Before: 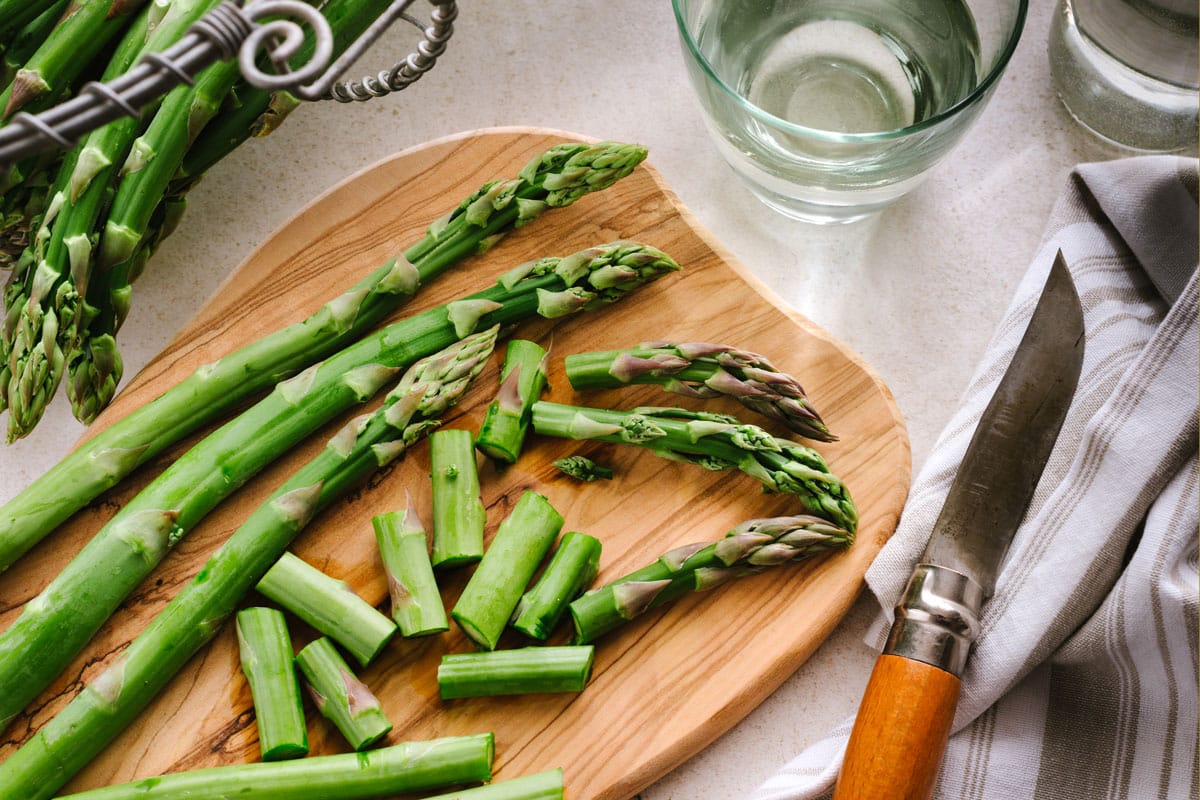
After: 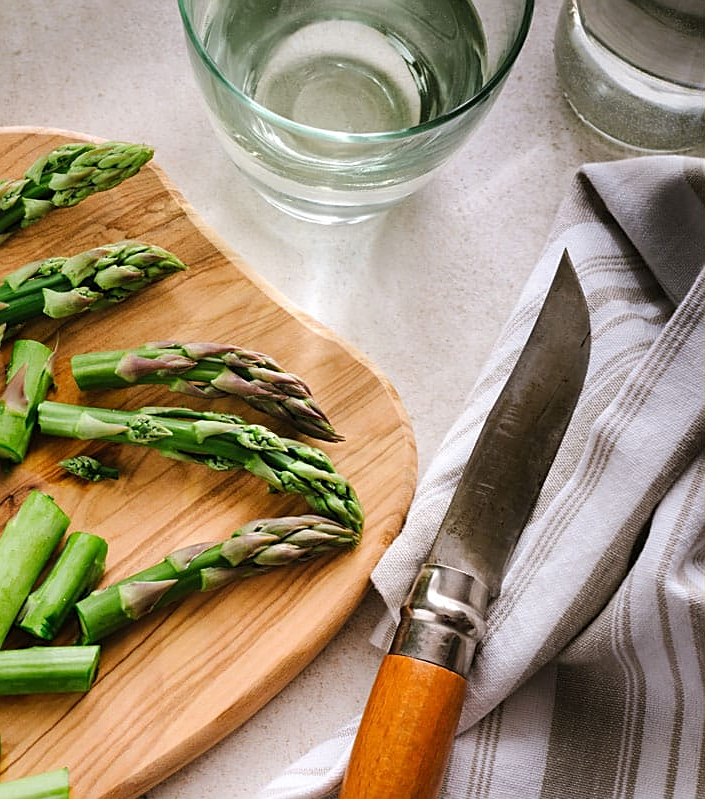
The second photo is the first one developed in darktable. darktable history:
sharpen: on, module defaults
crop: left 41.203%
